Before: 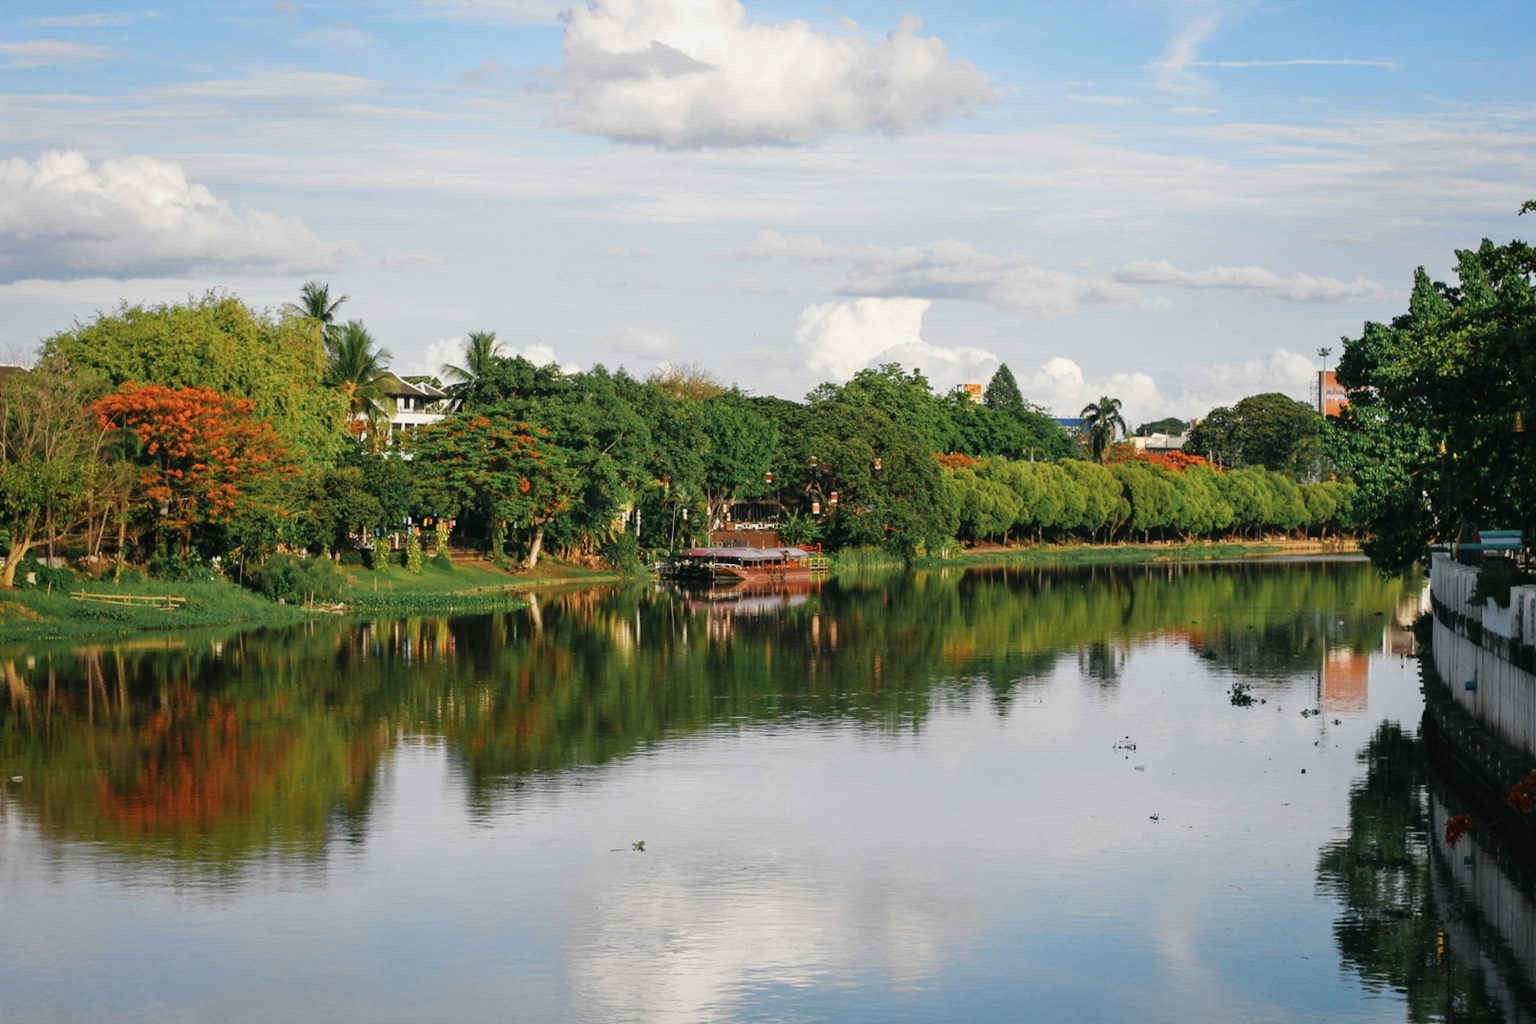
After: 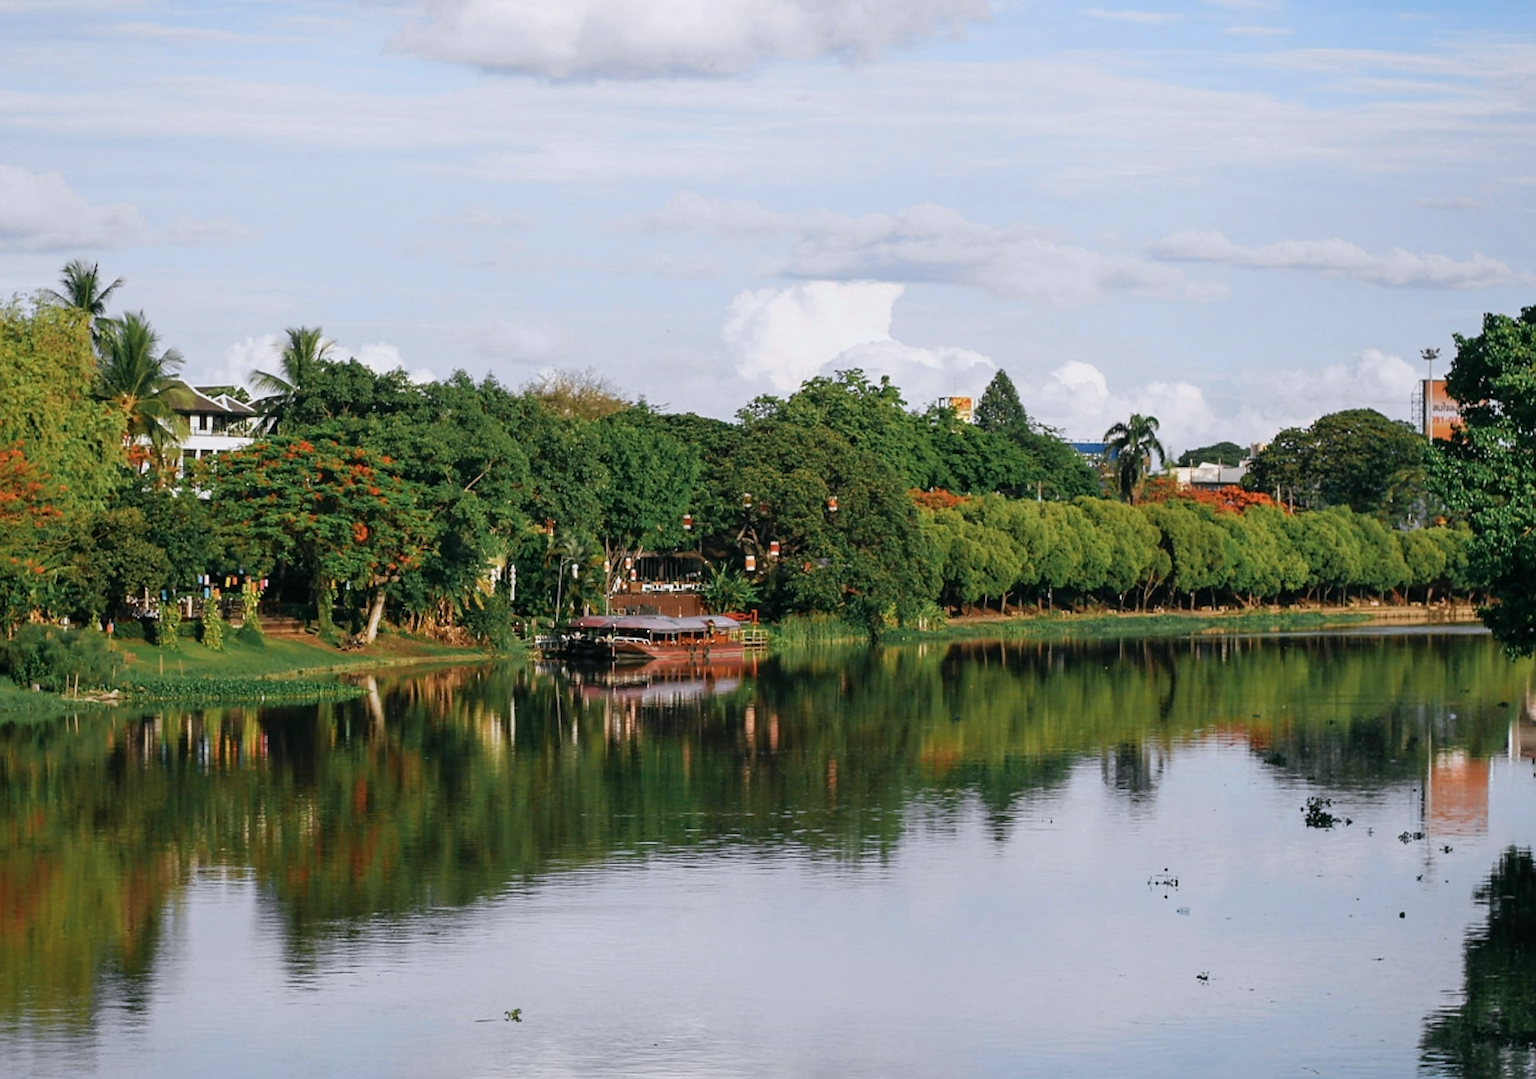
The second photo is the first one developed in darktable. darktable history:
color calibration: gray › normalize channels true, illuminant as shot in camera, x 0.358, y 0.373, temperature 4628.91 K, gamut compression 0.015
crop: left 16.617%, top 8.585%, right 8.611%, bottom 12.597%
exposure: black level correction 0.002, exposure -0.198 EV, compensate highlight preservation false
sharpen: on, module defaults
shadows and highlights: shadows -1.51, highlights 39.35
